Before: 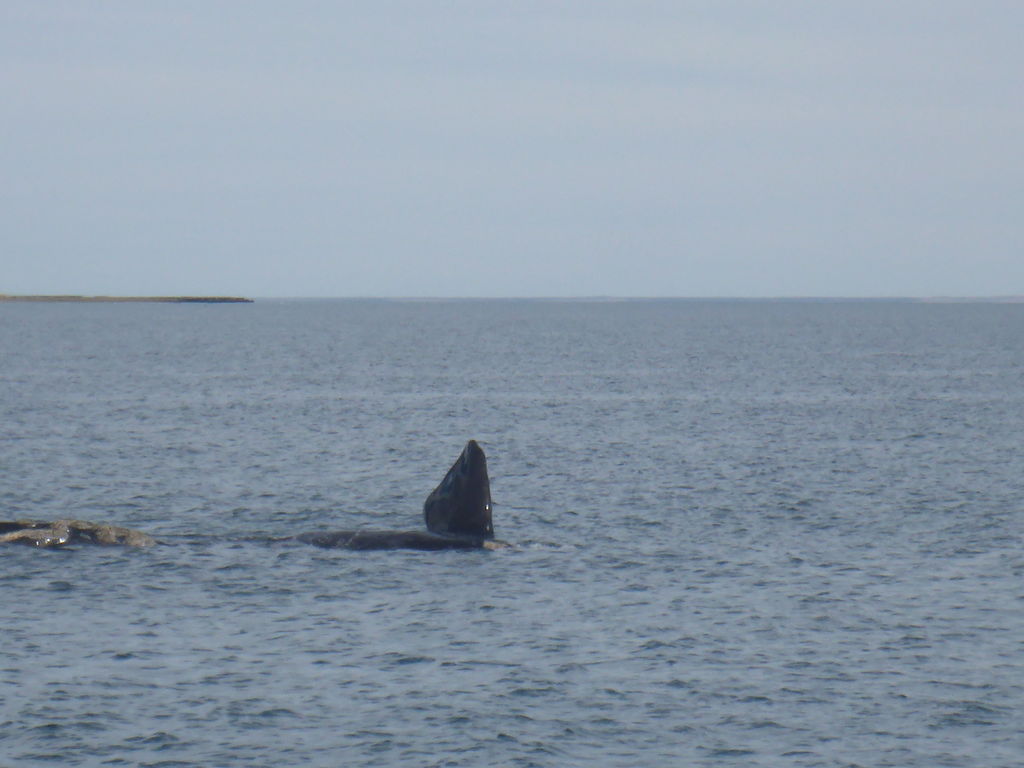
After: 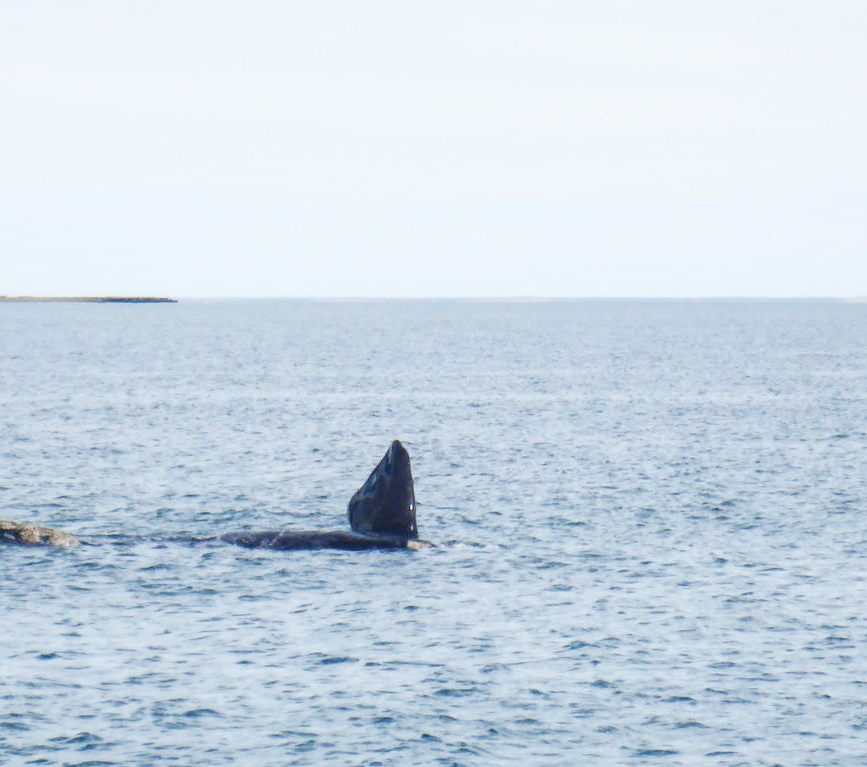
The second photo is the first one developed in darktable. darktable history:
base curve: curves: ch0 [(0, 0) (0.007, 0.004) (0.027, 0.03) (0.046, 0.07) (0.207, 0.54) (0.442, 0.872) (0.673, 0.972) (1, 1)], preserve colors none
local contrast: on, module defaults
crop: left 7.441%, right 7.832%
